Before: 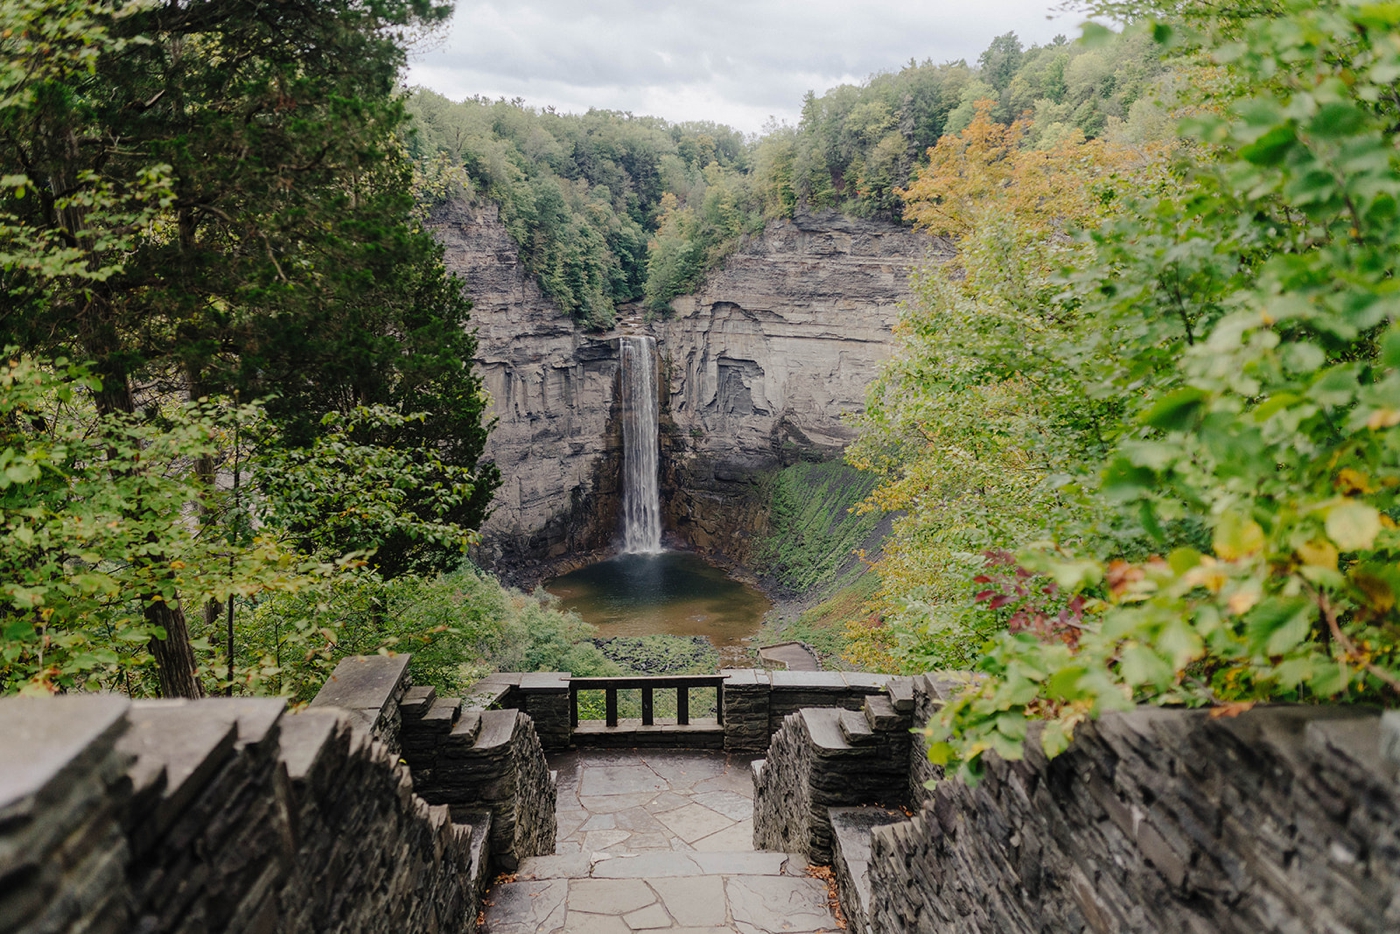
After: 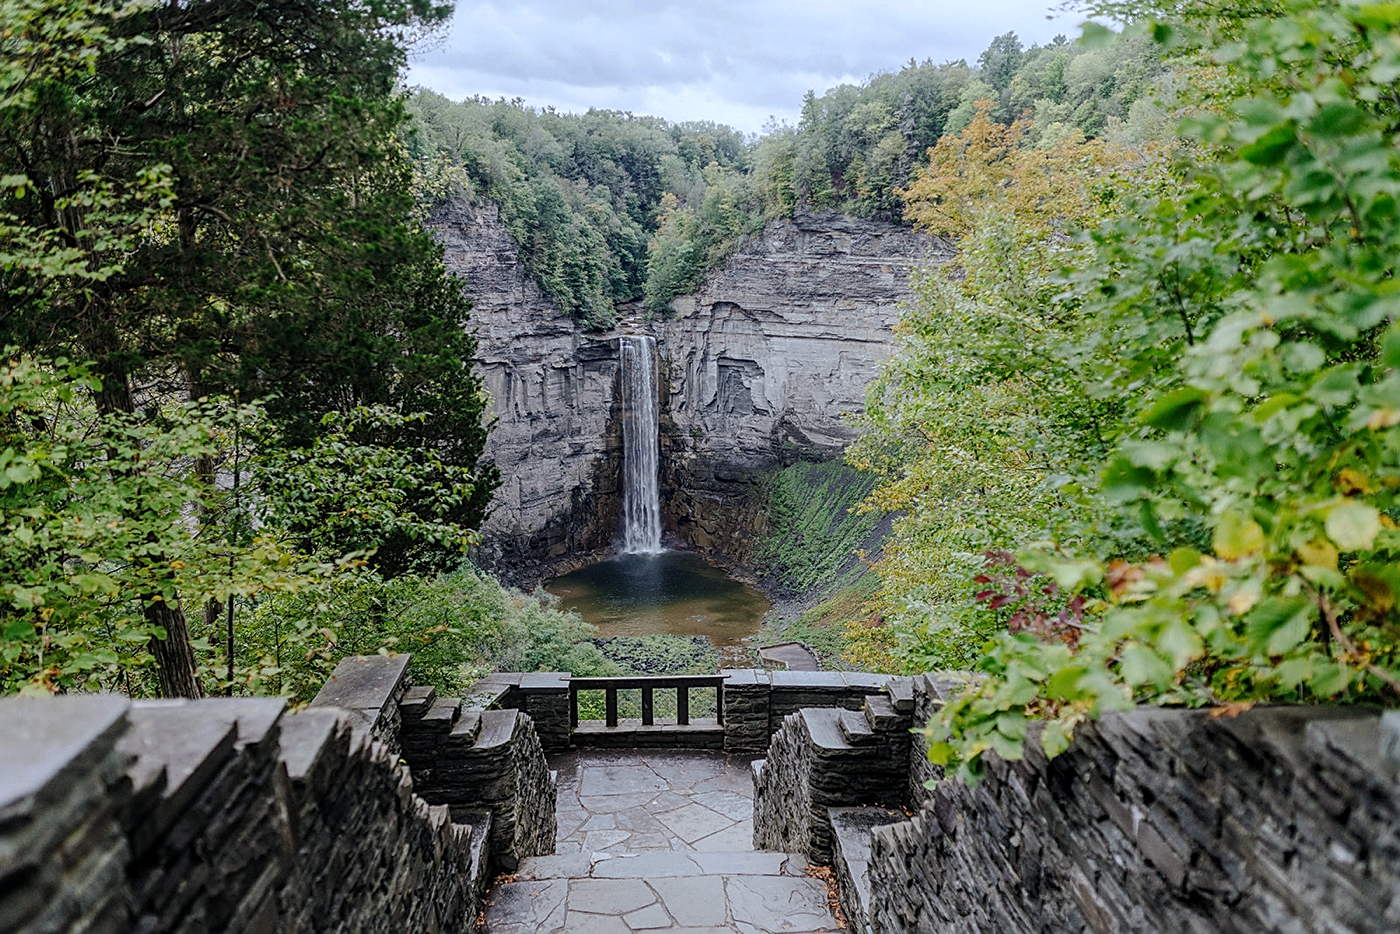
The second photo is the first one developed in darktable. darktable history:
sharpen: on, module defaults
local contrast: on, module defaults
white balance: red 0.931, blue 1.11
